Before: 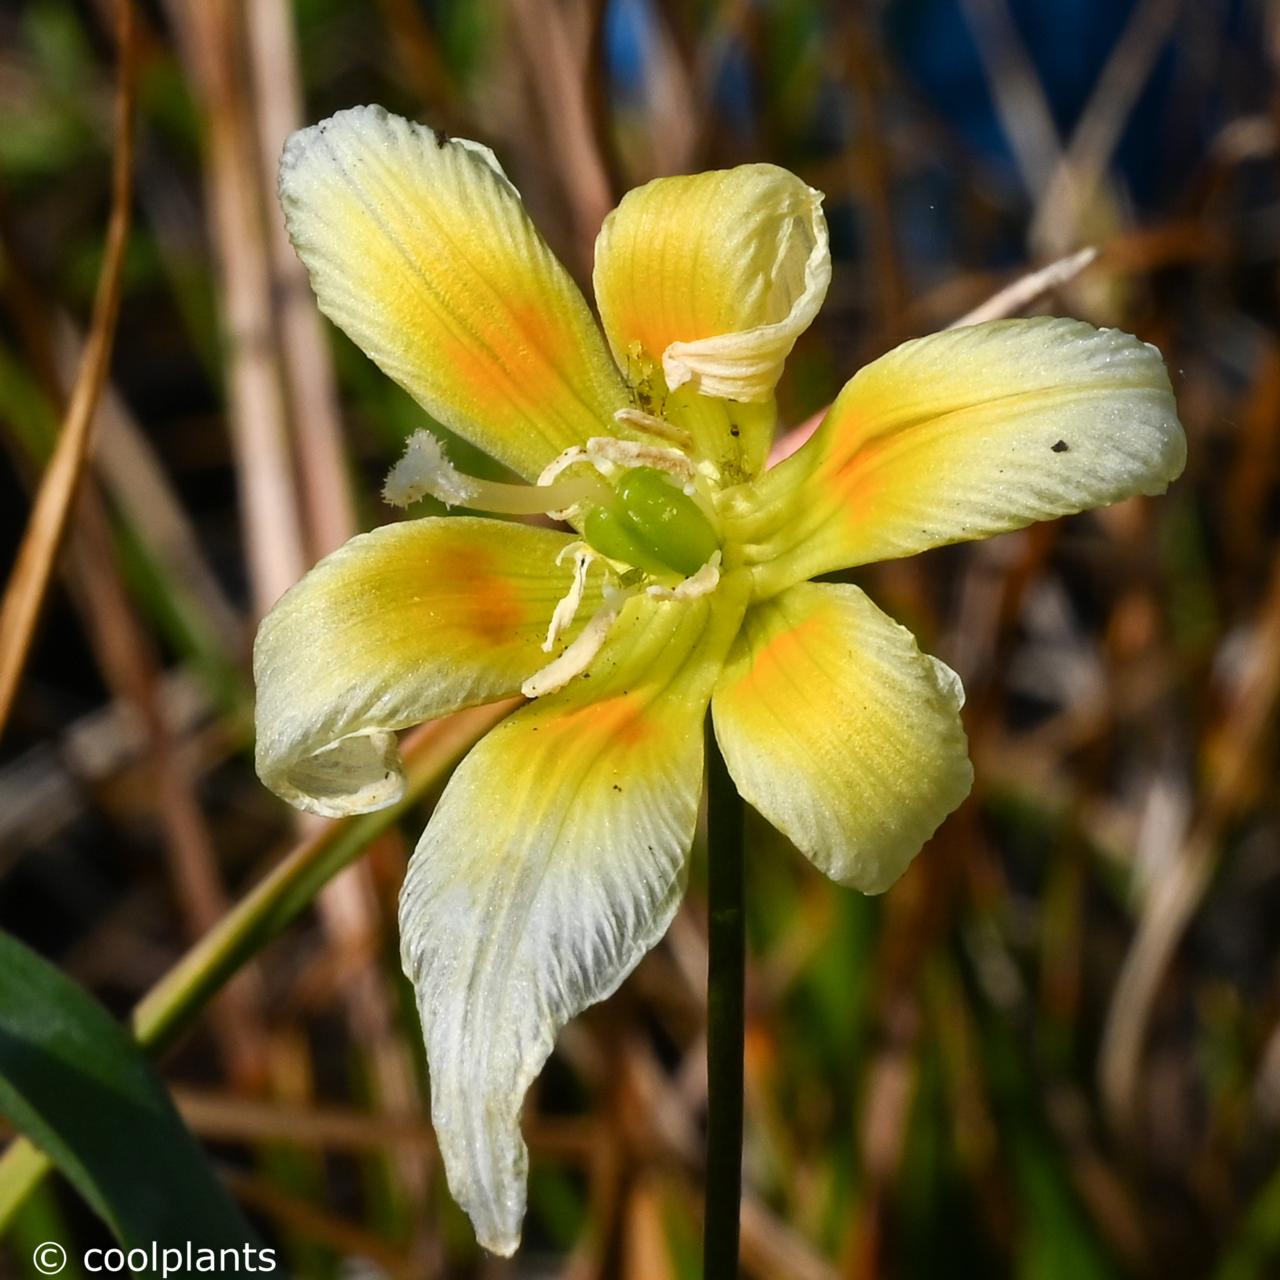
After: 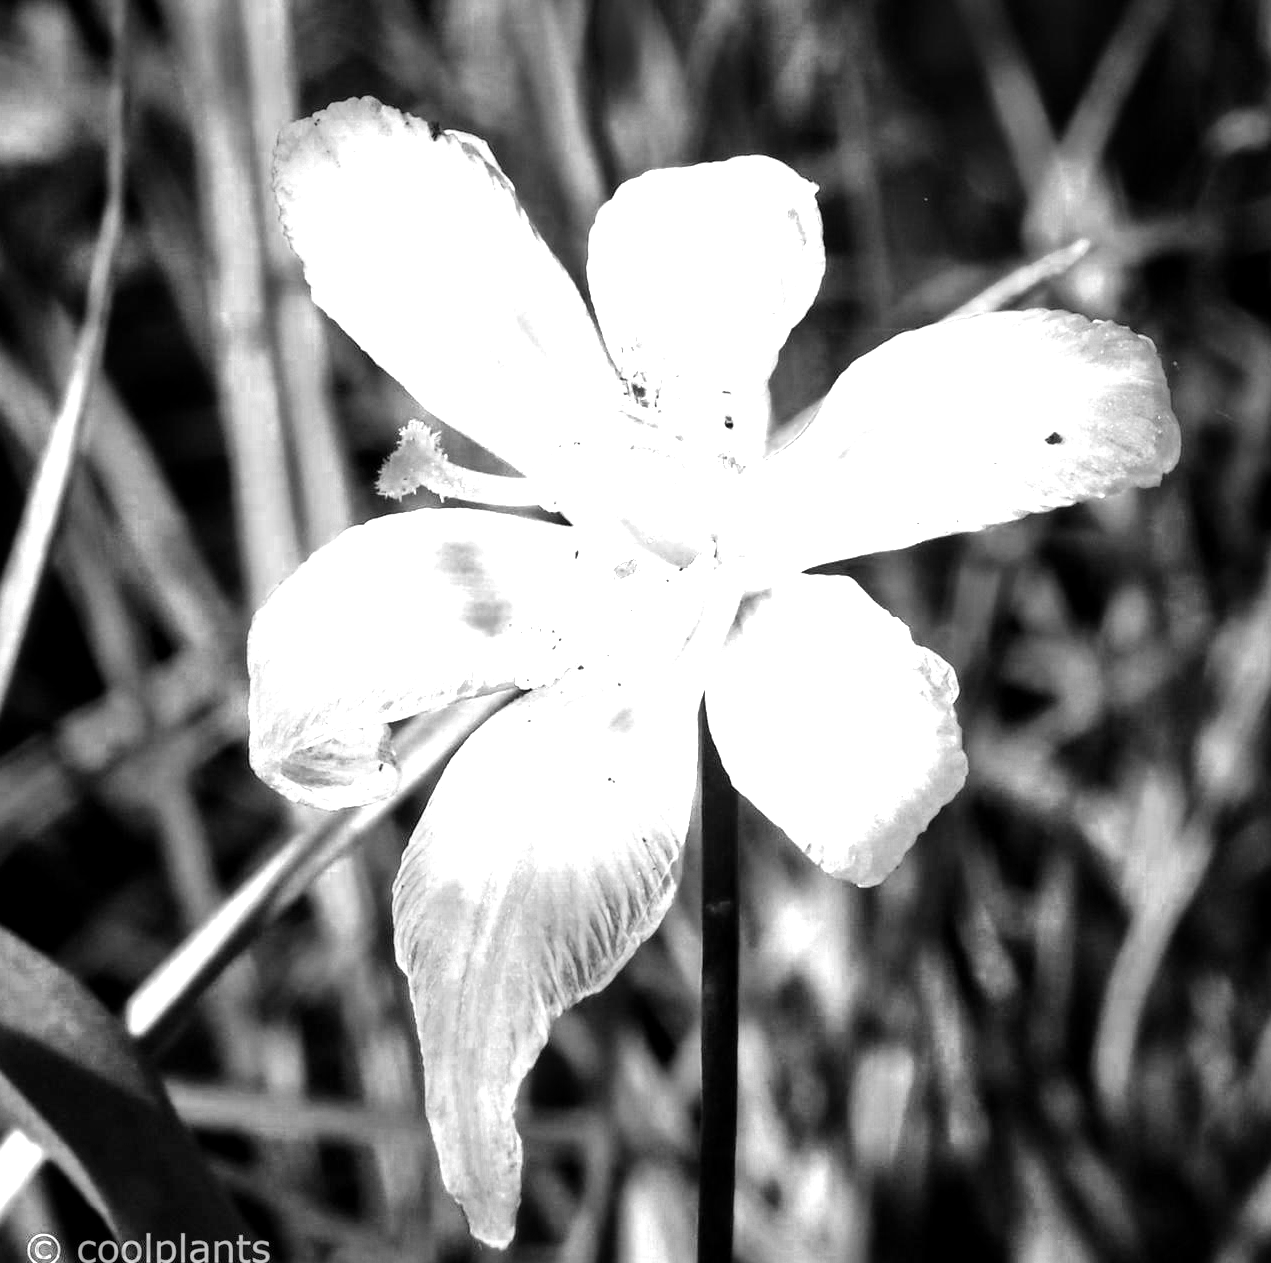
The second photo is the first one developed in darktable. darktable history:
shadows and highlights: on, module defaults
color zones: curves: ch0 [(0, 0.554) (0.146, 0.662) (0.293, 0.86) (0.503, 0.774) (0.637, 0.106) (0.74, 0.072) (0.866, 0.488) (0.998, 0.569)]; ch1 [(0, 0) (0.143, 0) (0.286, 0) (0.429, 0) (0.571, 0) (0.714, 0) (0.857, 0)]
crop: left 0.478%, top 0.668%, right 0.222%, bottom 0.598%
filmic rgb: black relative exposure -16 EV, white relative exposure 4.92 EV, hardness 6.21, color science v6 (2022)
contrast brightness saturation: contrast 0.162, saturation 0.331
local contrast: on, module defaults
vignetting: fall-off start 80.98%, fall-off radius 61.76%, brightness -0.27, automatic ratio true, width/height ratio 1.411
